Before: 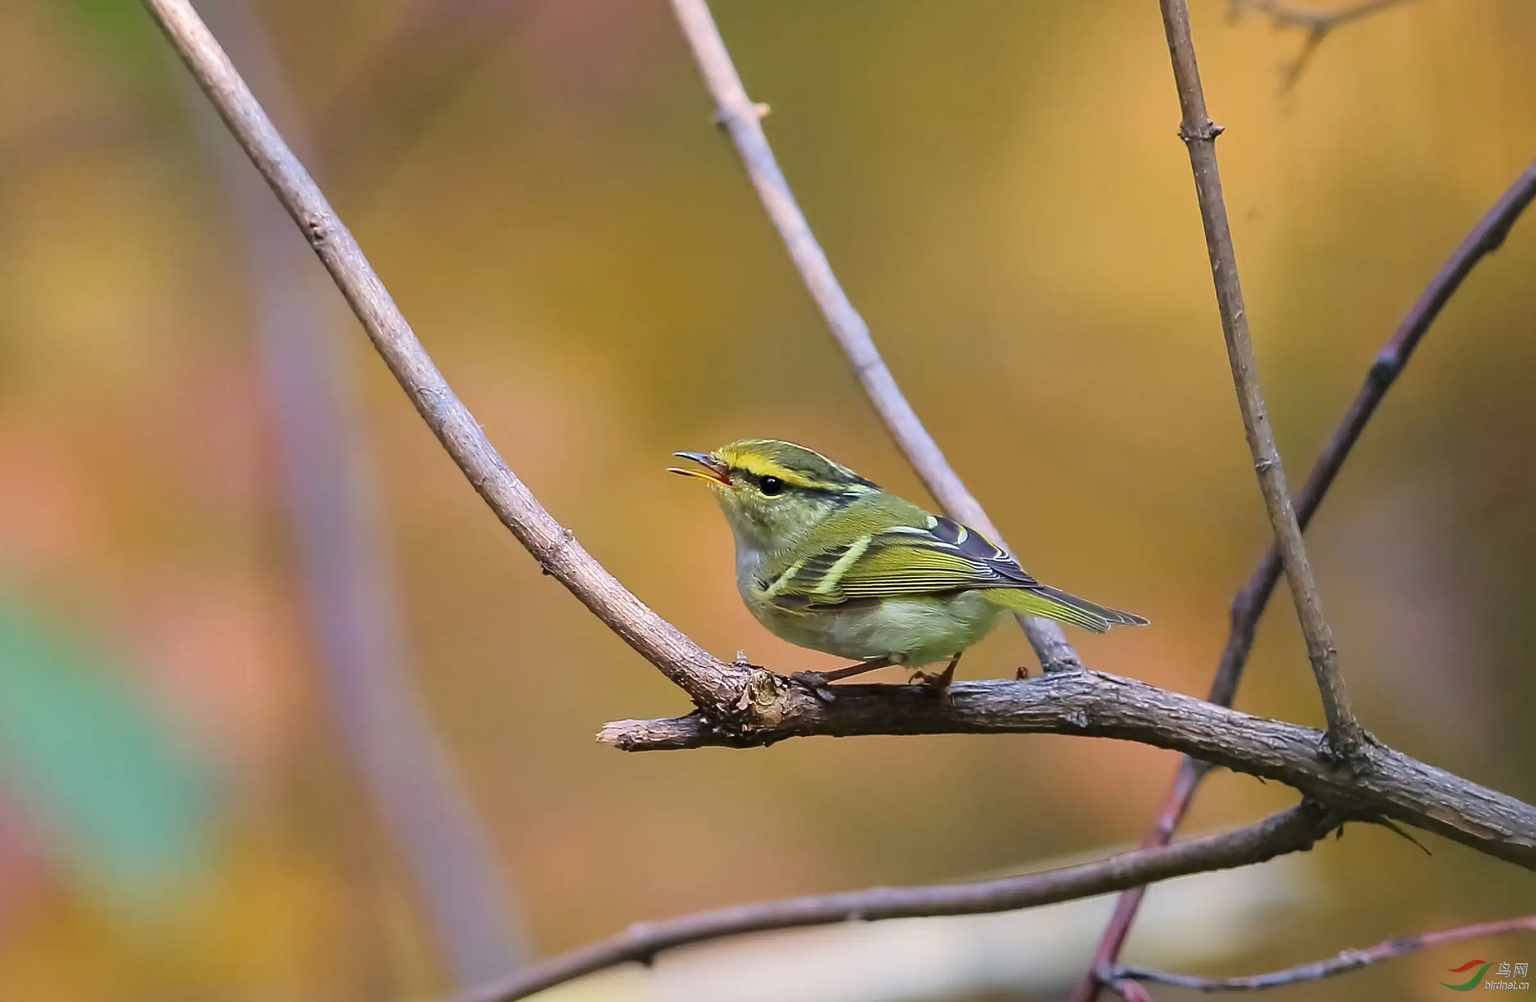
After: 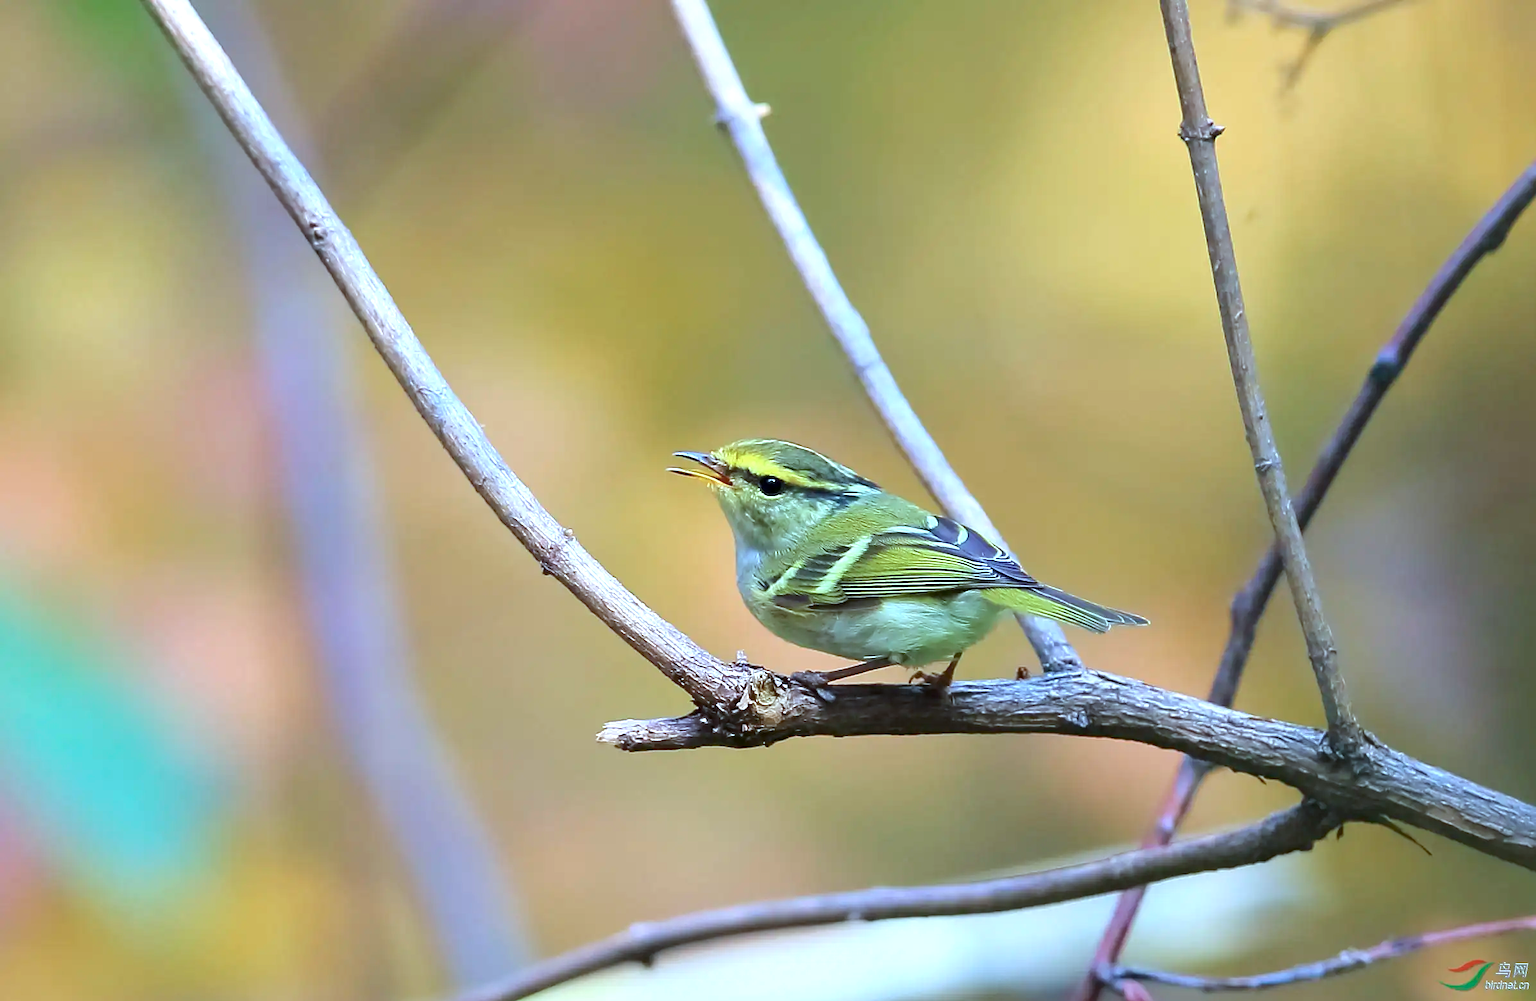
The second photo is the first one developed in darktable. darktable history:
color correction: highlights a* -8.46, highlights b* 3.16
color calibration: illuminant custom, x 0.391, y 0.392, temperature 3851.61 K
exposure: black level correction 0.002, exposure 0.675 EV, compensate highlight preservation false
